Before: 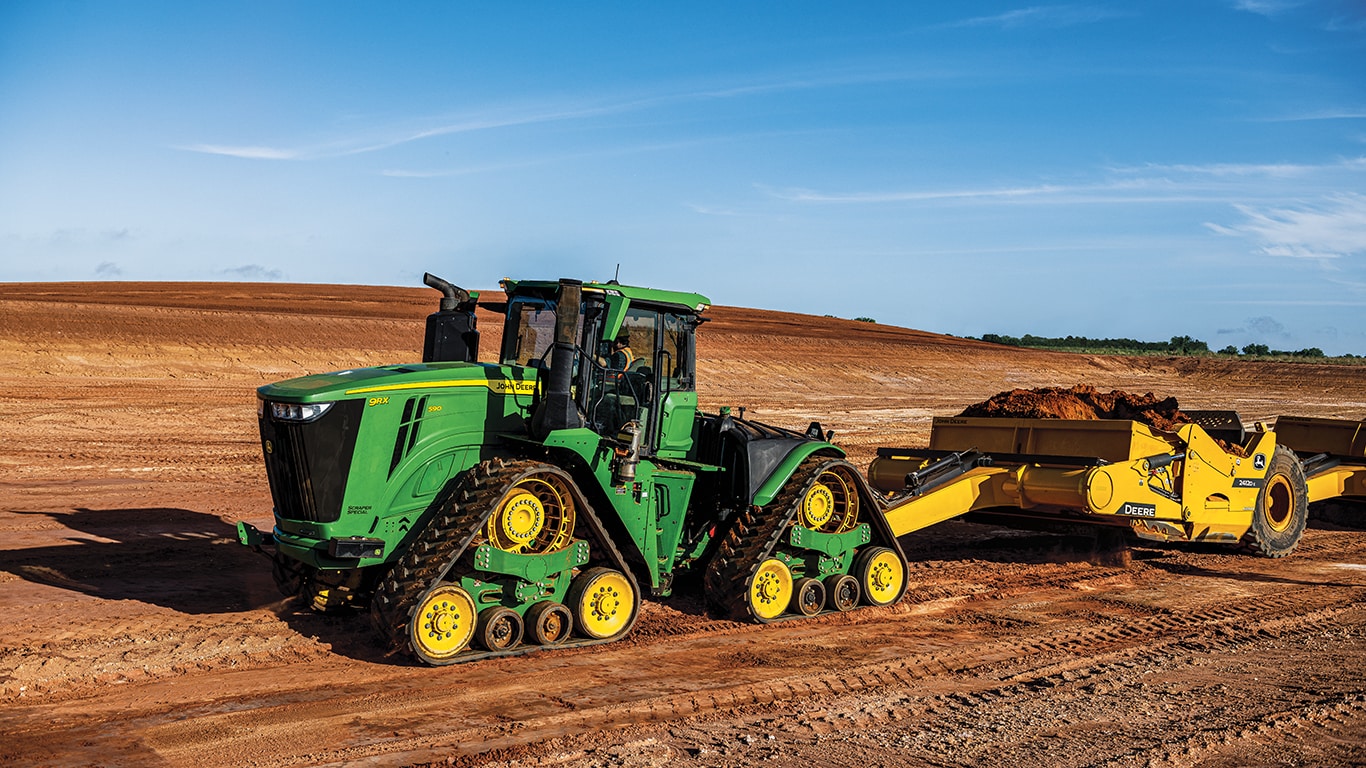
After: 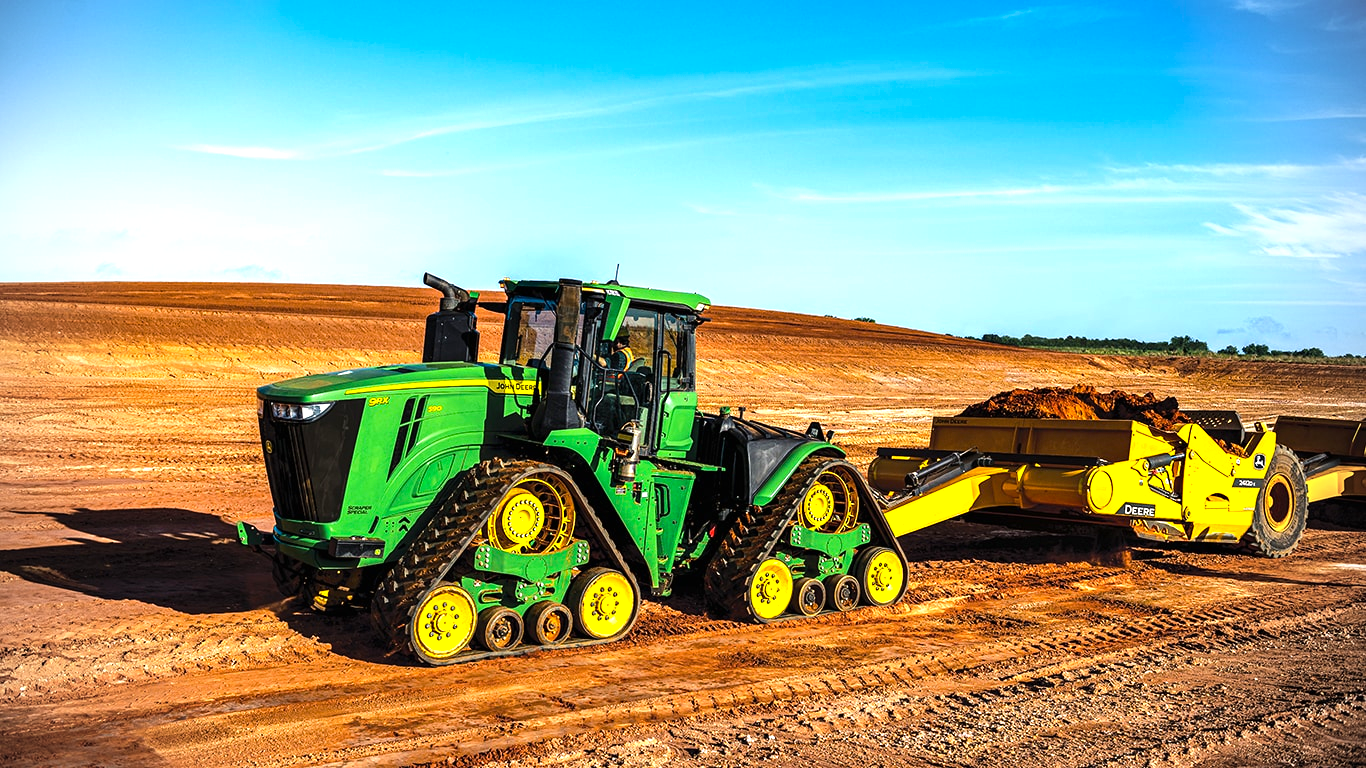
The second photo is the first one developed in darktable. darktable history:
tone equalizer: -8 EV -0.417 EV, -7 EV -0.389 EV, -6 EV -0.333 EV, -5 EV -0.222 EV, -3 EV 0.222 EV, -2 EV 0.333 EV, -1 EV 0.389 EV, +0 EV 0.417 EV, edges refinement/feathering 500, mask exposure compensation -1.57 EV, preserve details no
vignetting: on, module defaults
color balance rgb: perceptual saturation grading › global saturation 20%, global vibrance 20%
exposure: black level correction 0, exposure 0.6 EV, compensate highlight preservation false
